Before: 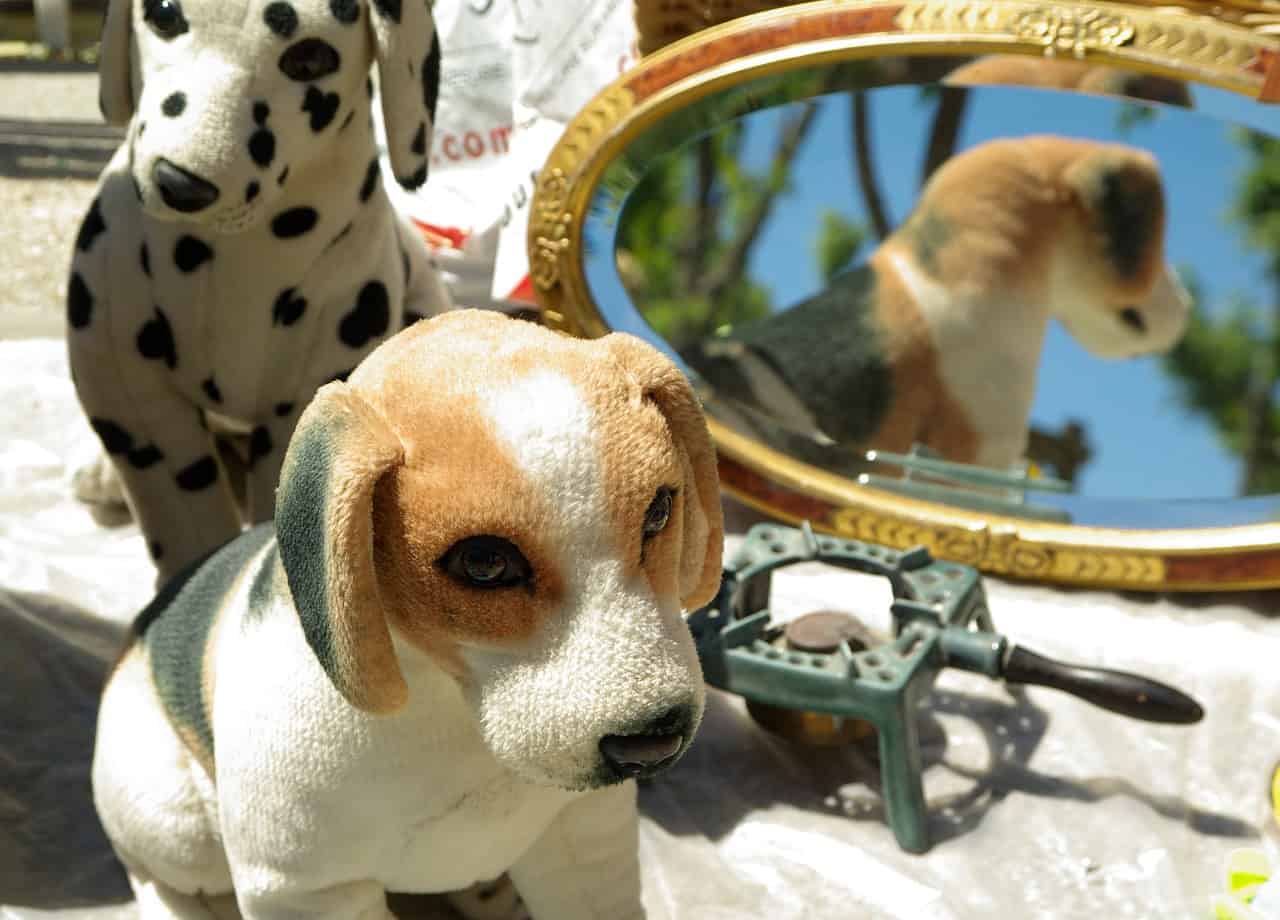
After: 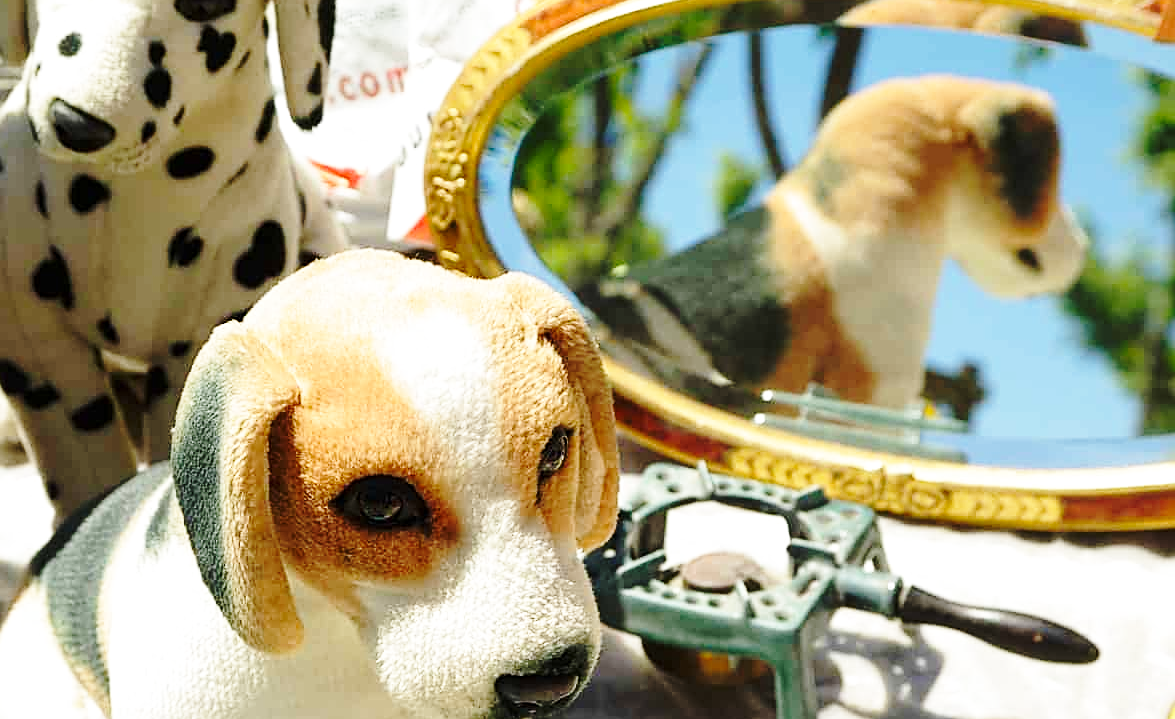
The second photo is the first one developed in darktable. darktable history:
sharpen: on, module defaults
tone equalizer: edges refinement/feathering 500, mask exposure compensation -1.57 EV, preserve details no
crop: left 8.193%, top 6.604%, bottom 15.237%
base curve: curves: ch0 [(0, 0) (0.032, 0.037) (0.105, 0.228) (0.435, 0.76) (0.856, 0.983) (1, 1)], preserve colors none
